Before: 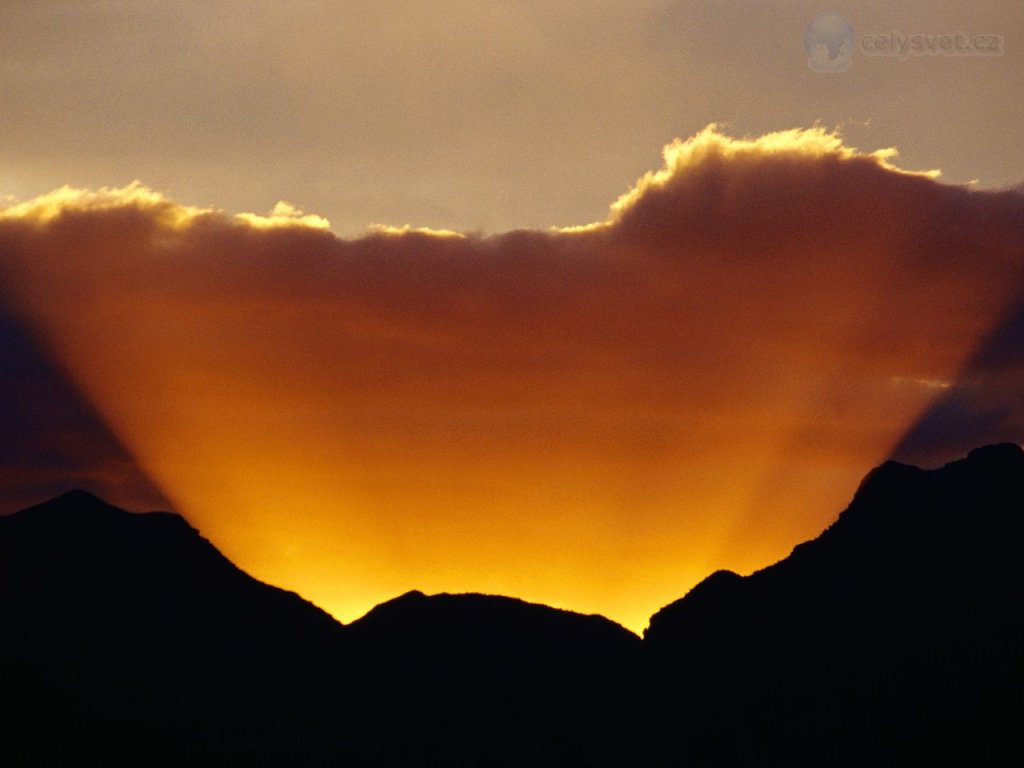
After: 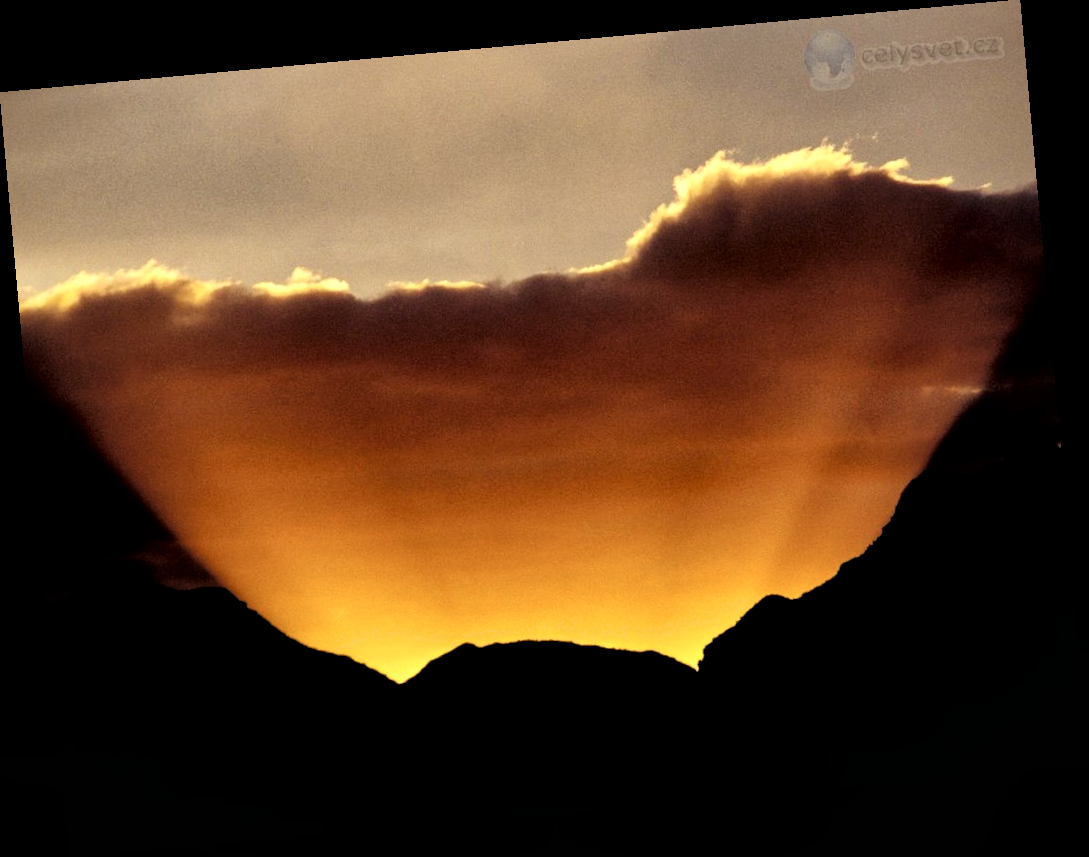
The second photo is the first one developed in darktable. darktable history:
white balance: red 0.978, blue 0.999
filmic rgb: black relative exposure -4 EV, white relative exposure 3 EV, hardness 3.02, contrast 1.5
rotate and perspective: rotation -5.2°, automatic cropping off
local contrast: mode bilateral grid, contrast 20, coarseness 50, detail 171%, midtone range 0.2
